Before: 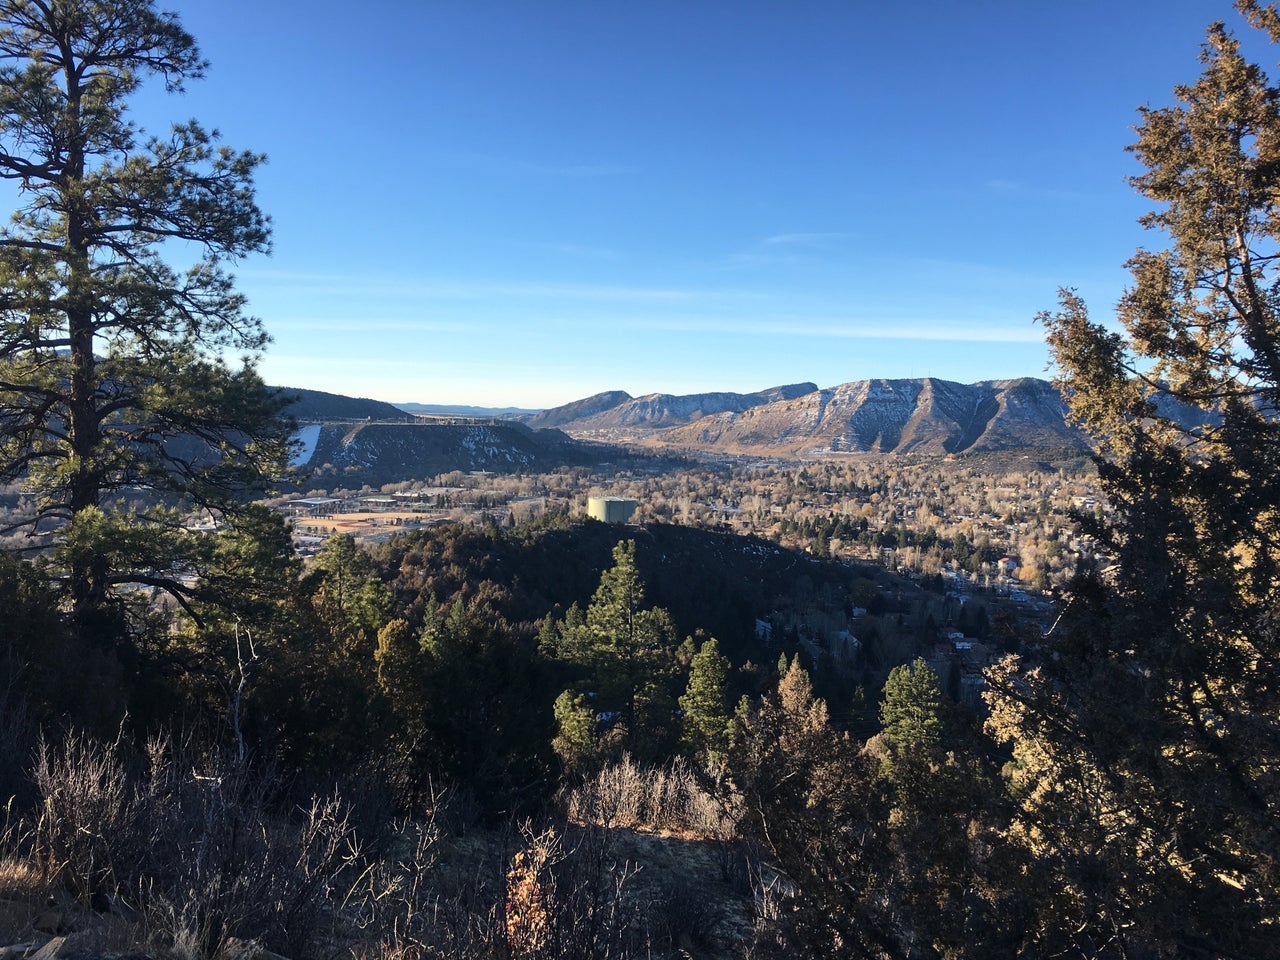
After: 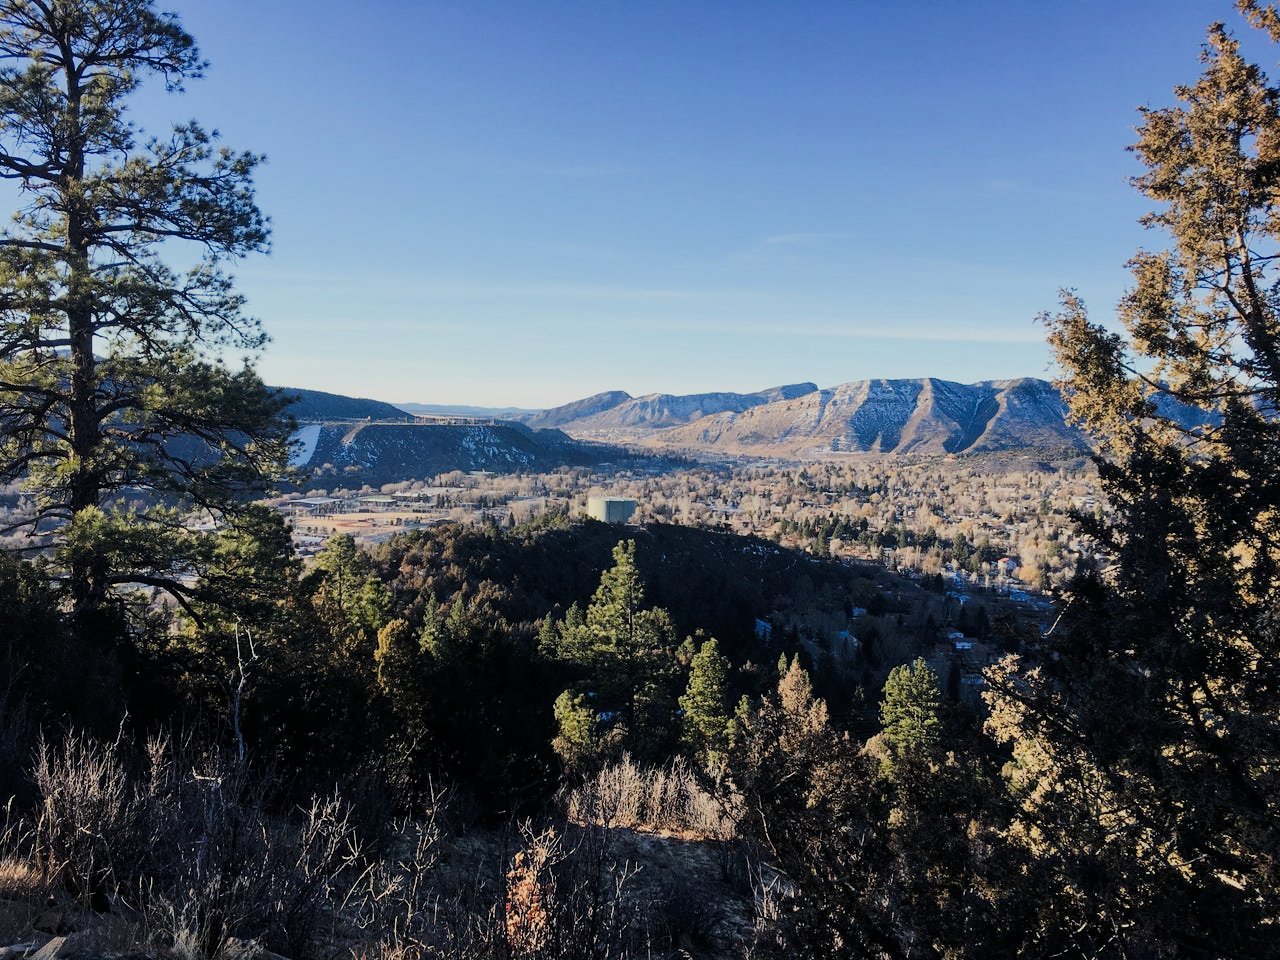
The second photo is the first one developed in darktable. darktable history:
tone curve: curves: ch0 [(0, 0) (0.071, 0.06) (0.253, 0.242) (0.437, 0.498) (0.55, 0.644) (0.657, 0.749) (0.823, 0.876) (1, 0.99)]; ch1 [(0, 0) (0.346, 0.307) (0.408, 0.369) (0.453, 0.457) (0.476, 0.489) (0.502, 0.493) (0.521, 0.515) (0.537, 0.531) (0.612, 0.641) (0.676, 0.728) (1, 1)]; ch2 [(0, 0) (0.346, 0.34) (0.434, 0.46) (0.485, 0.494) (0.5, 0.494) (0.511, 0.504) (0.537, 0.551) (0.579, 0.599) (0.625, 0.686) (1, 1)], preserve colors none
filmic rgb: black relative exposure -8.89 EV, white relative exposure 4.98 EV, target black luminance 0%, hardness 3.79, latitude 66.39%, contrast 0.818, highlights saturation mix 10.91%, shadows ↔ highlights balance 20.46%
